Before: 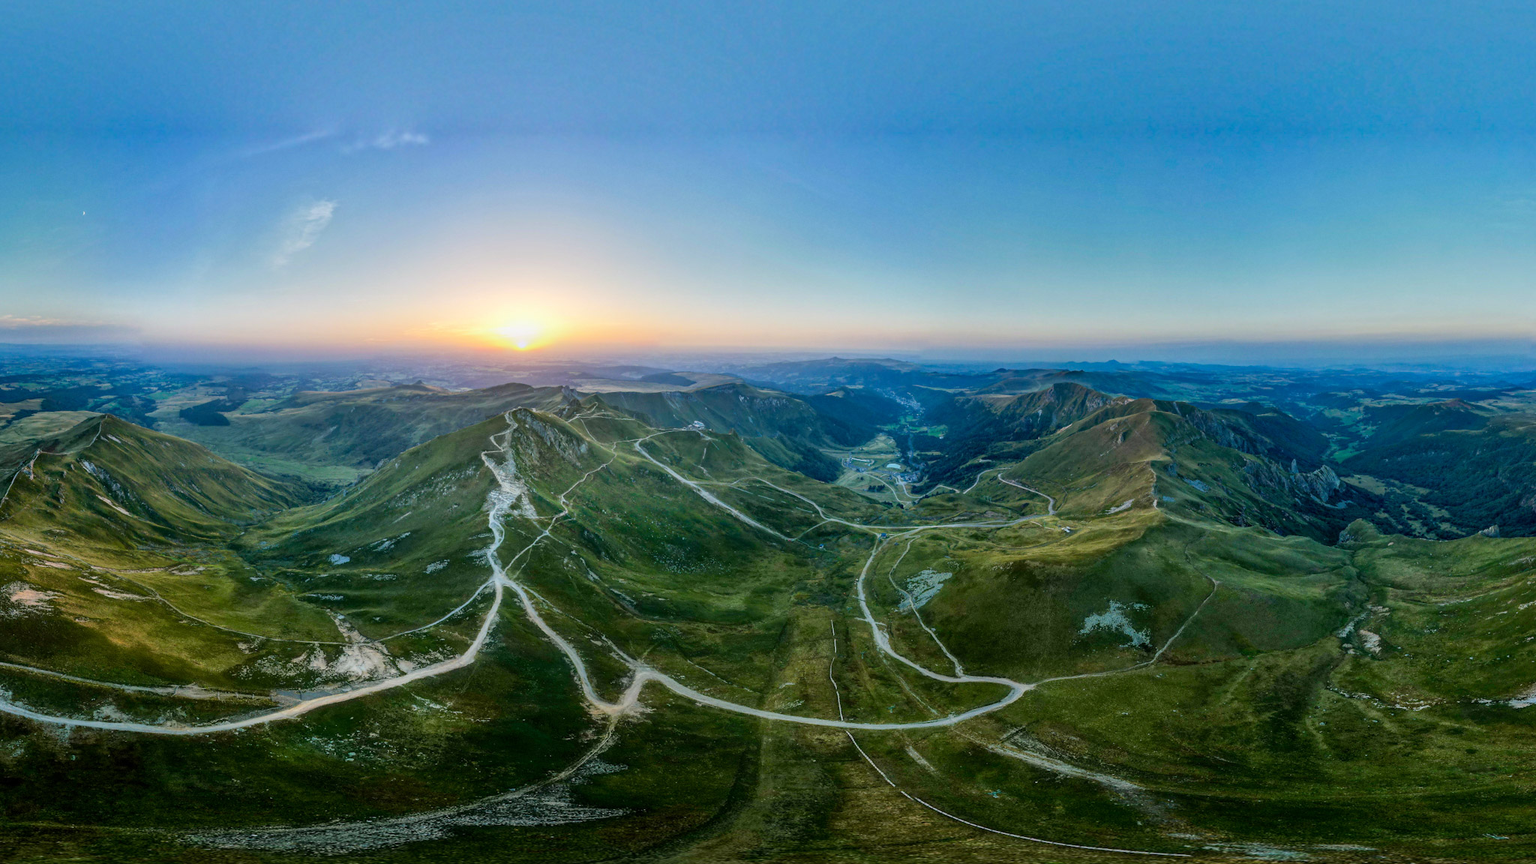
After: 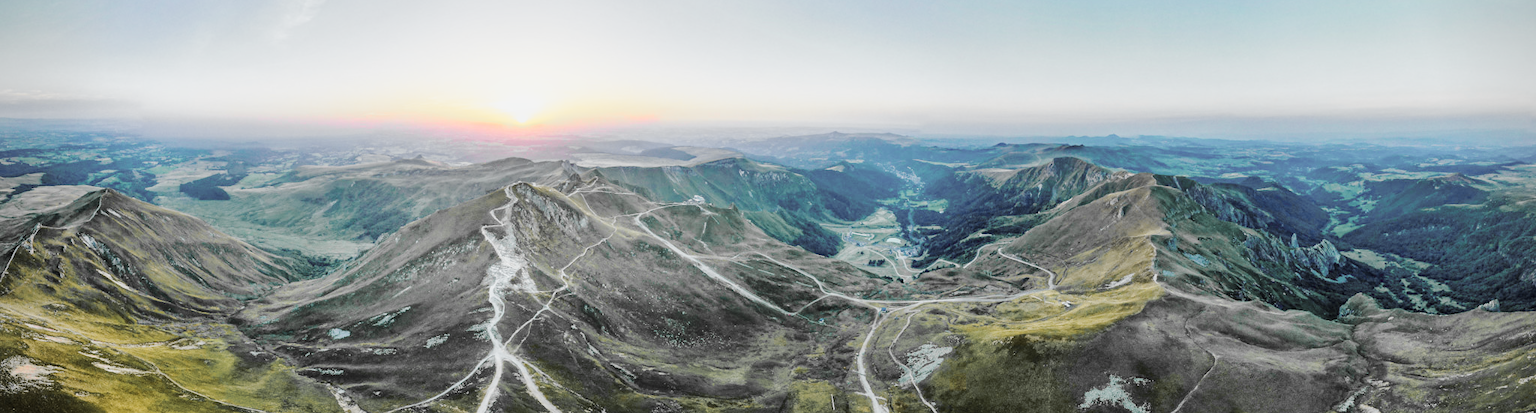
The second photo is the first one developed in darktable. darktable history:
base curve: curves: ch0 [(0, 0) (0.025, 0.046) (0.112, 0.277) (0.467, 0.74) (0.814, 0.929) (1, 0.942)], preserve colors none
crop and rotate: top 26.212%, bottom 25.873%
color zones: curves: ch1 [(0, 0.679) (0.143, 0.647) (0.286, 0.261) (0.378, -0.011) (0.571, 0.396) (0.714, 0.399) (0.857, 0.406) (1, 0.679)]
vignetting: fall-off start 89.12%, fall-off radius 44.01%, width/height ratio 1.166
tone curve: curves: ch0 [(0, 0.012) (0.036, 0.035) (0.274, 0.288) (0.504, 0.536) (0.844, 0.84) (1, 0.983)]; ch1 [(0, 0) (0.389, 0.403) (0.462, 0.486) (0.499, 0.498) (0.511, 0.502) (0.536, 0.547) (0.579, 0.578) (0.626, 0.645) (0.749, 0.781) (1, 1)]; ch2 [(0, 0) (0.457, 0.486) (0.5, 0.5) (0.557, 0.561) (0.614, 0.622) (0.704, 0.732) (1, 1)], color space Lab, independent channels, preserve colors none
